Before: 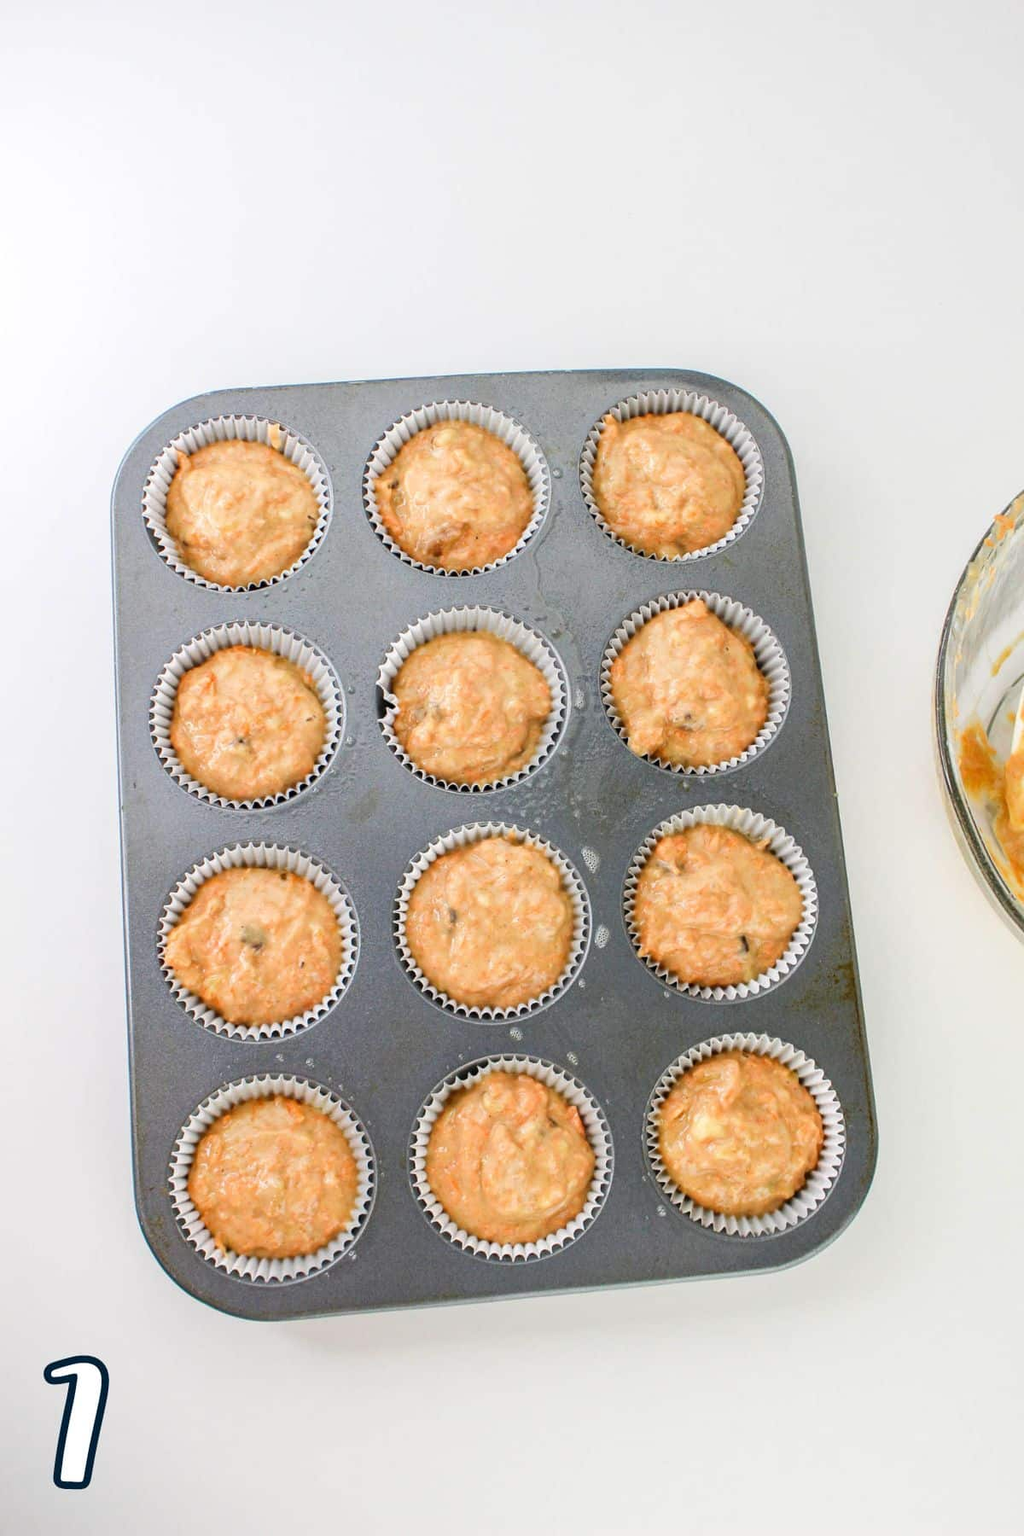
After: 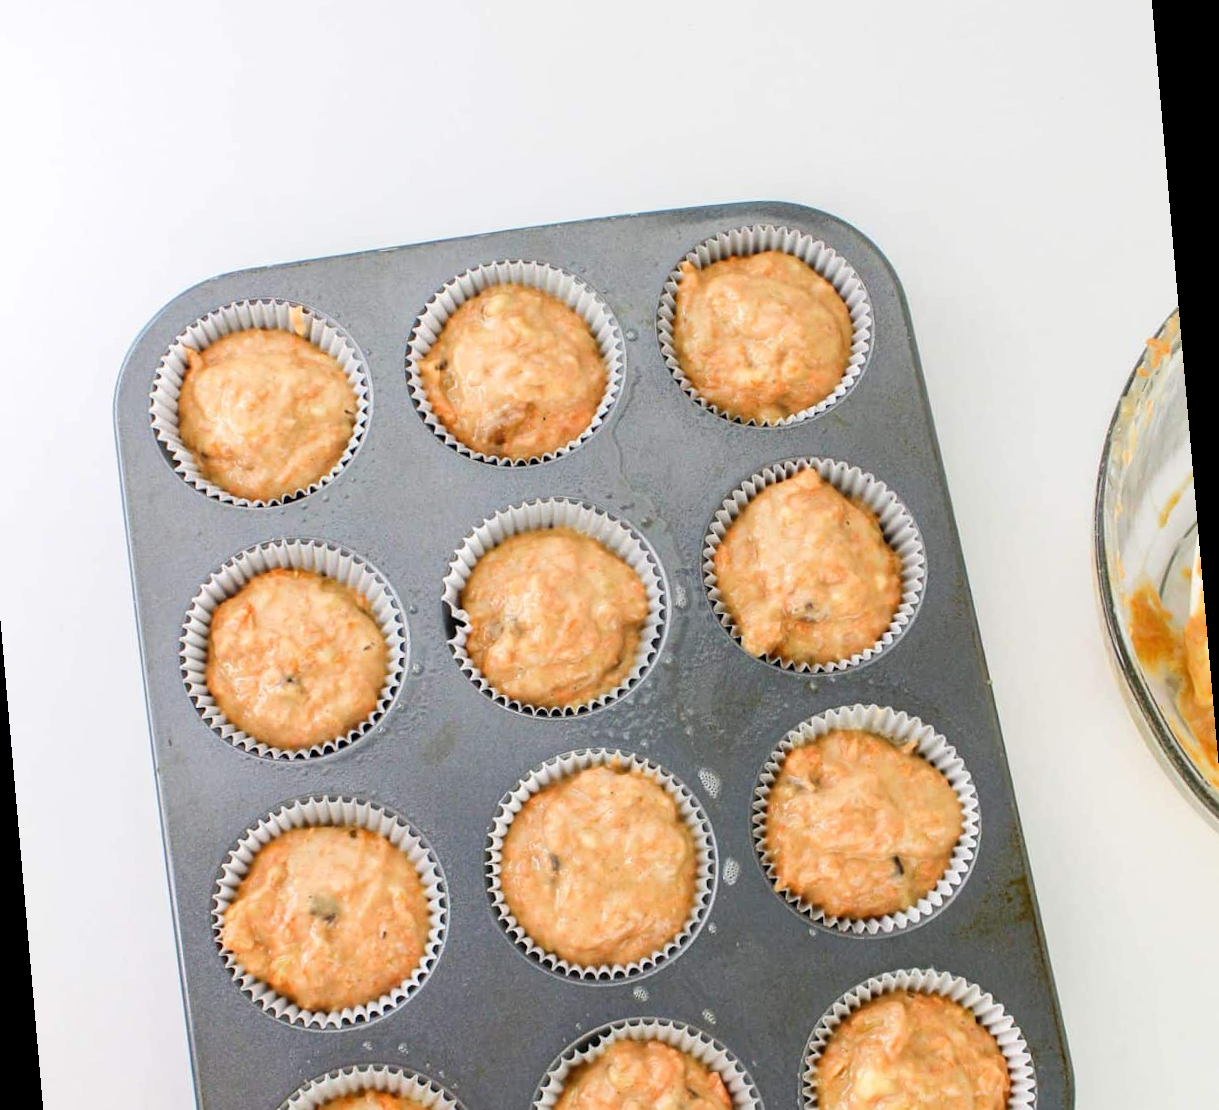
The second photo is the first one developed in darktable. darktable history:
crop: top 3.857%, bottom 21.132%
contrast brightness saturation: contrast 0.07
rotate and perspective: rotation -5°, crop left 0.05, crop right 0.952, crop top 0.11, crop bottom 0.89
